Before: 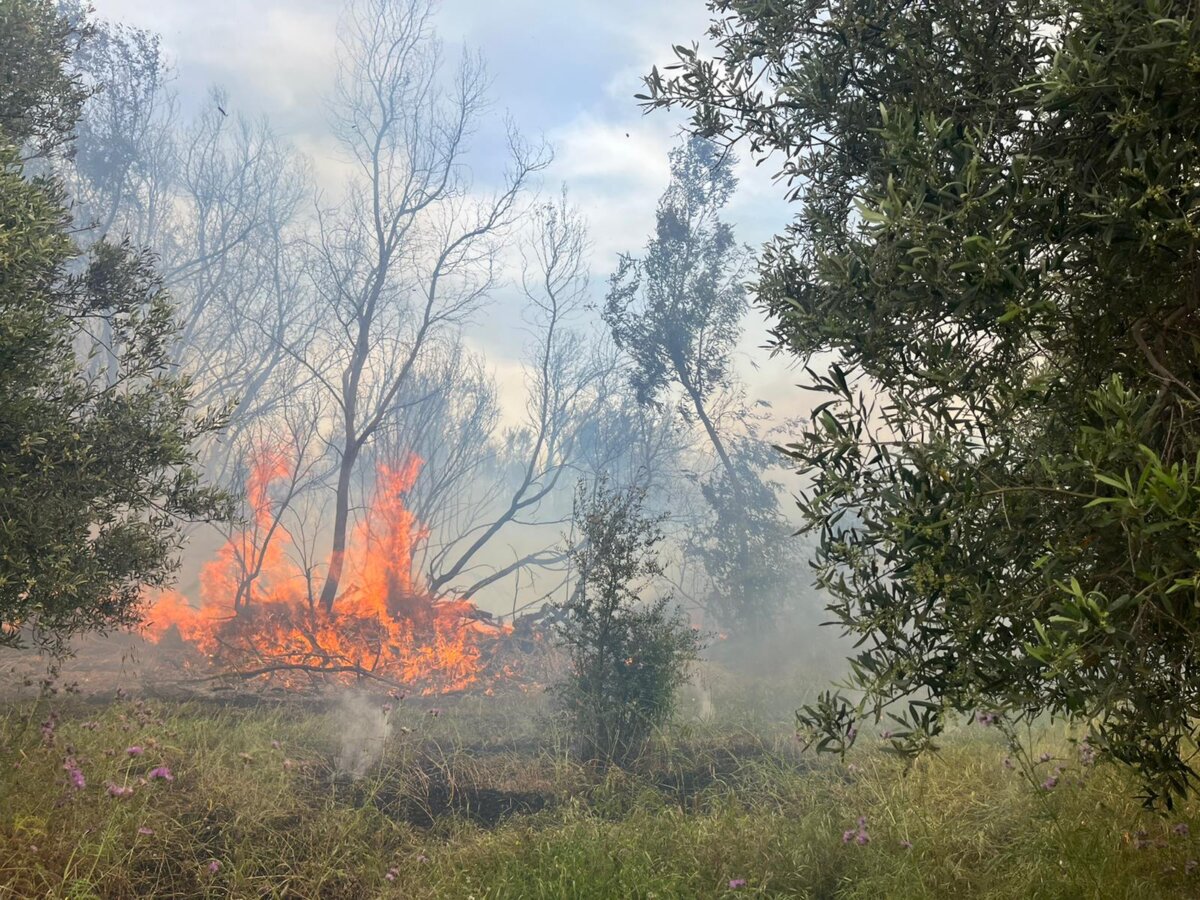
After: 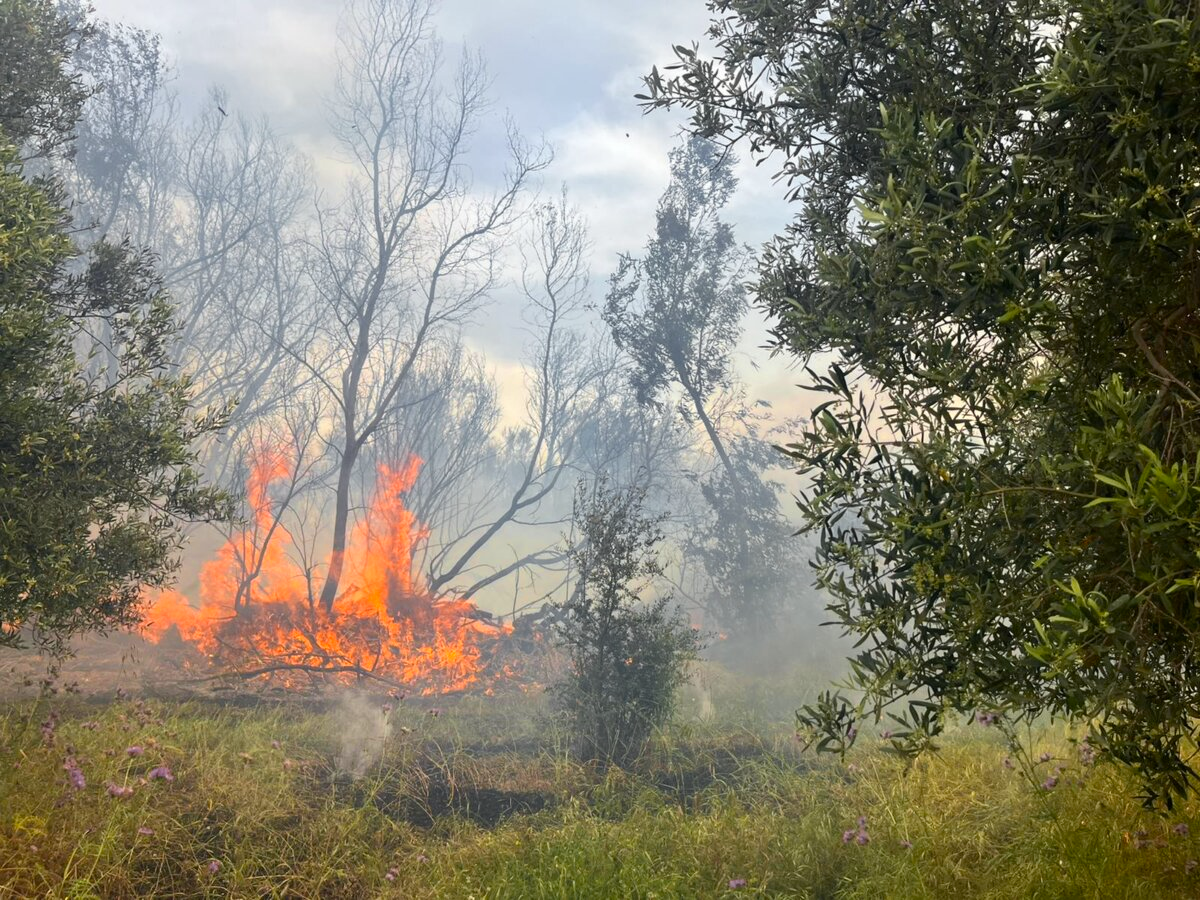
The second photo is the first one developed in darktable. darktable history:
color zones: curves: ch0 [(0, 0.511) (0.143, 0.531) (0.286, 0.56) (0.429, 0.5) (0.571, 0.5) (0.714, 0.5) (0.857, 0.5) (1, 0.5)]; ch1 [(0, 0.525) (0.143, 0.705) (0.286, 0.715) (0.429, 0.35) (0.571, 0.35) (0.714, 0.35) (0.857, 0.4) (1, 0.4)]; ch2 [(0, 0.572) (0.143, 0.512) (0.286, 0.473) (0.429, 0.45) (0.571, 0.5) (0.714, 0.5) (0.857, 0.518) (1, 0.518)]
